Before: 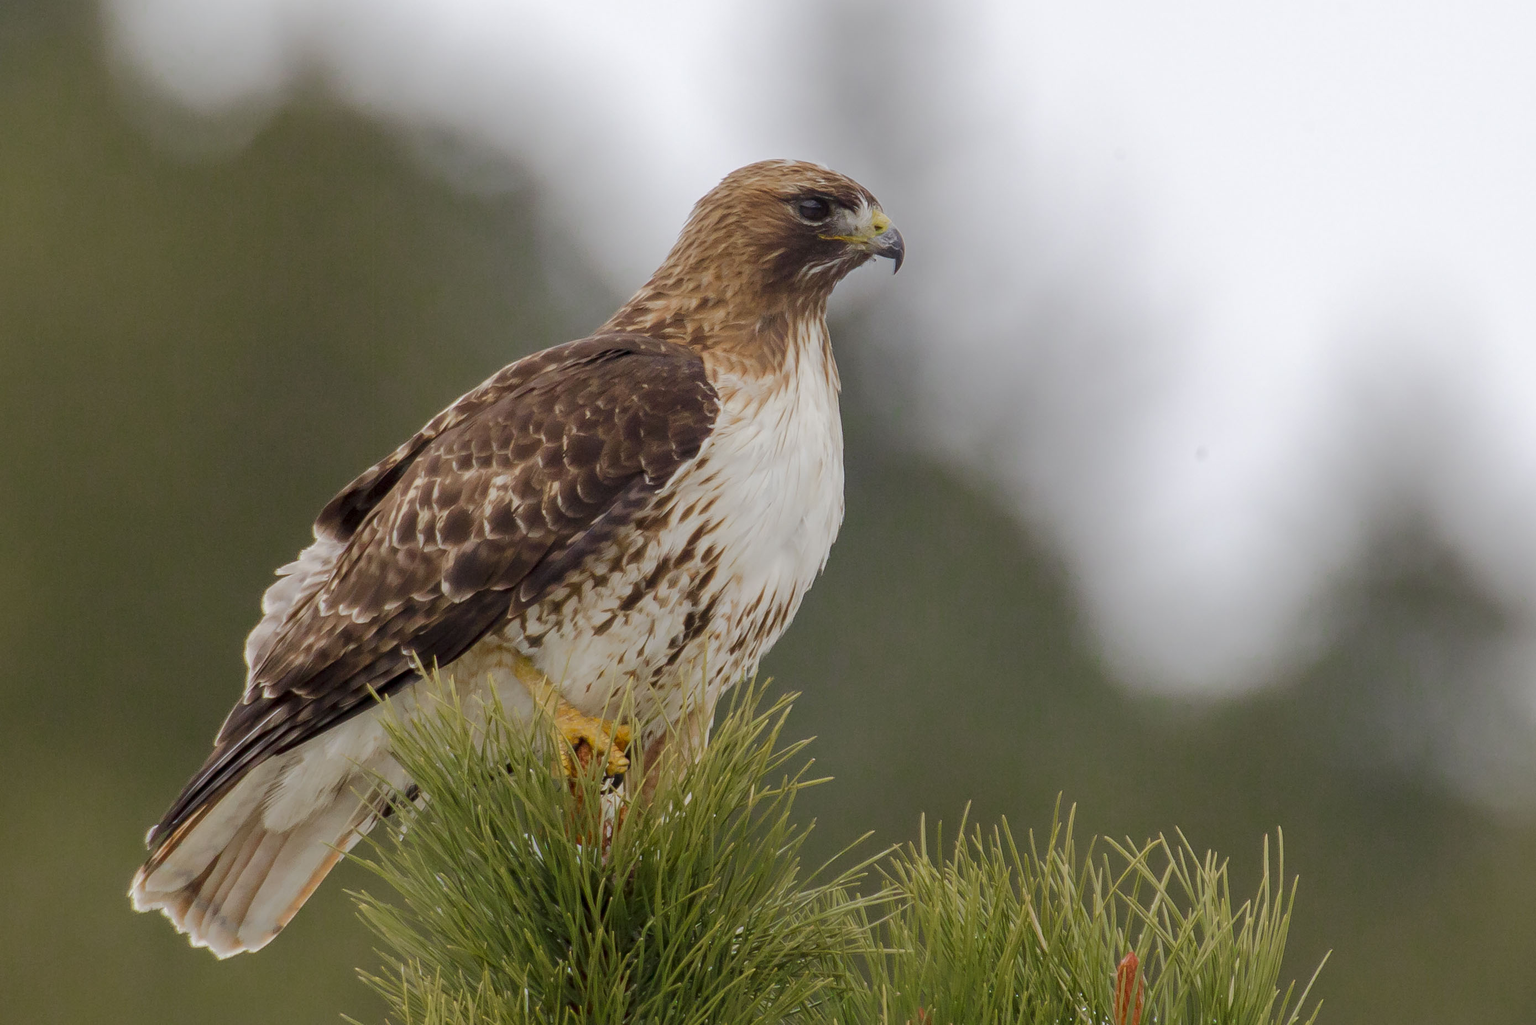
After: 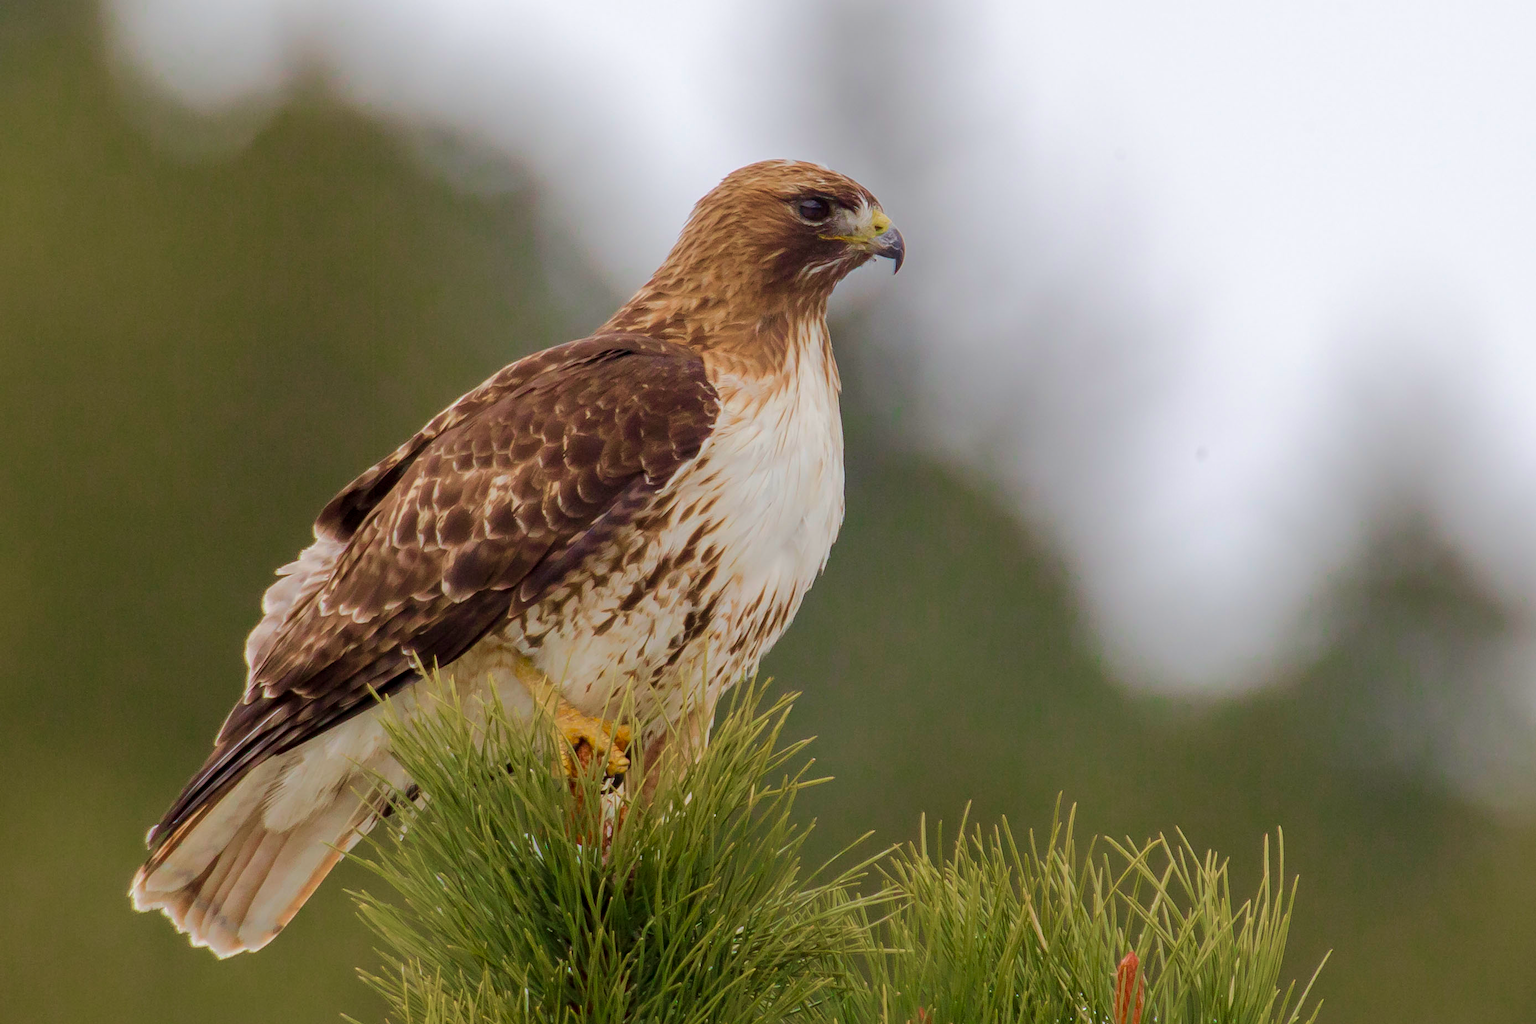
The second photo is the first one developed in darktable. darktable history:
velvia: strength 45.31%
